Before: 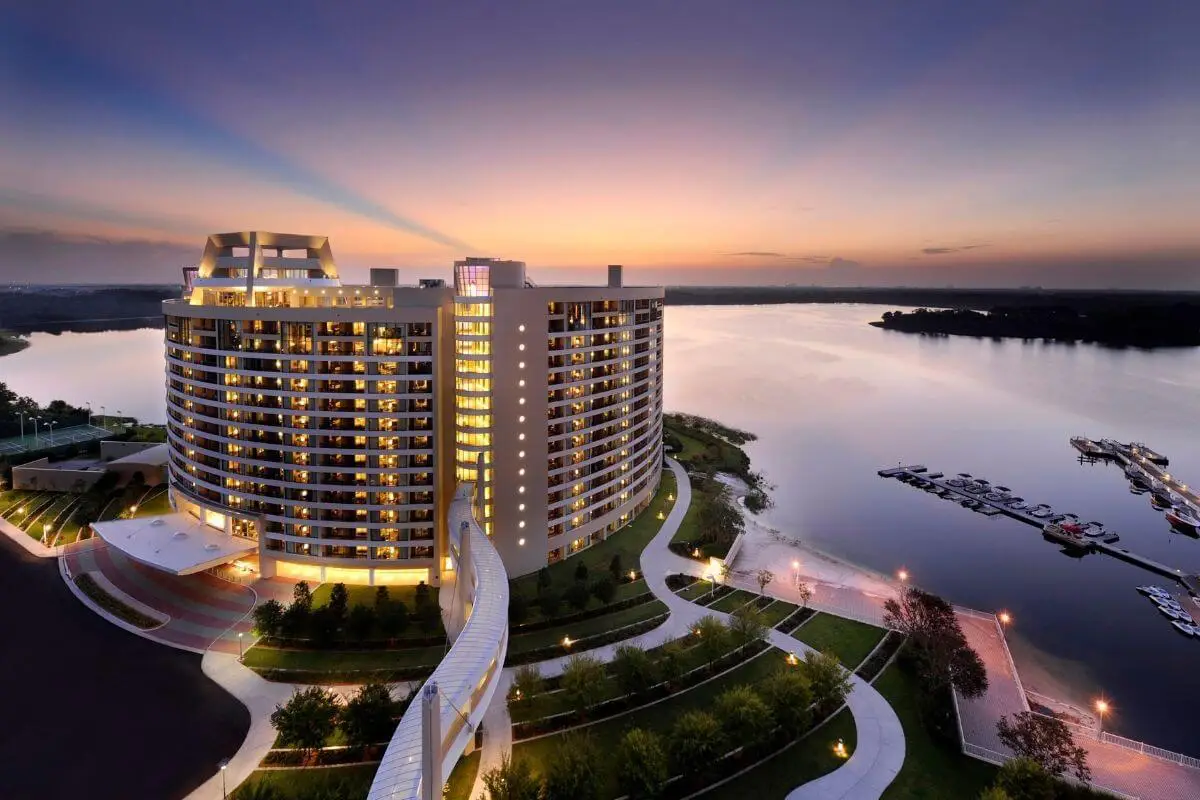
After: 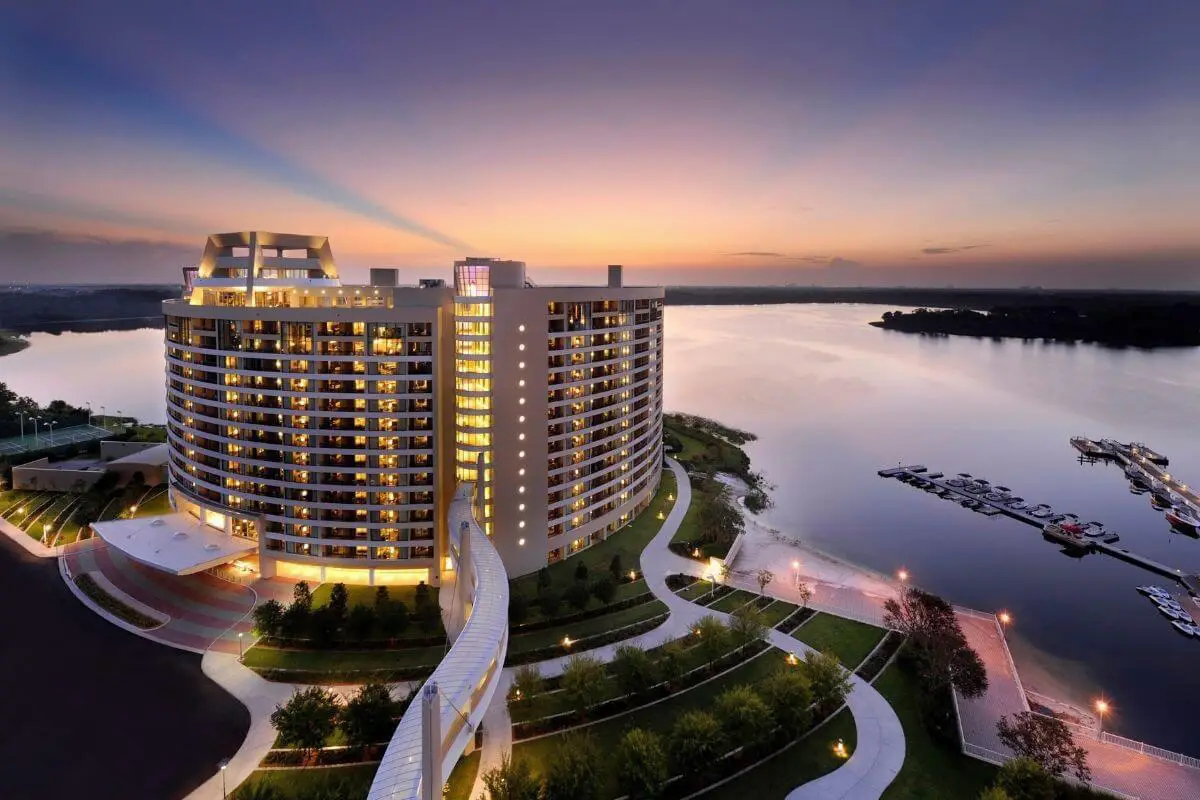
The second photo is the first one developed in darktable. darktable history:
shadows and highlights: shadows 25.69, highlights -25.3
